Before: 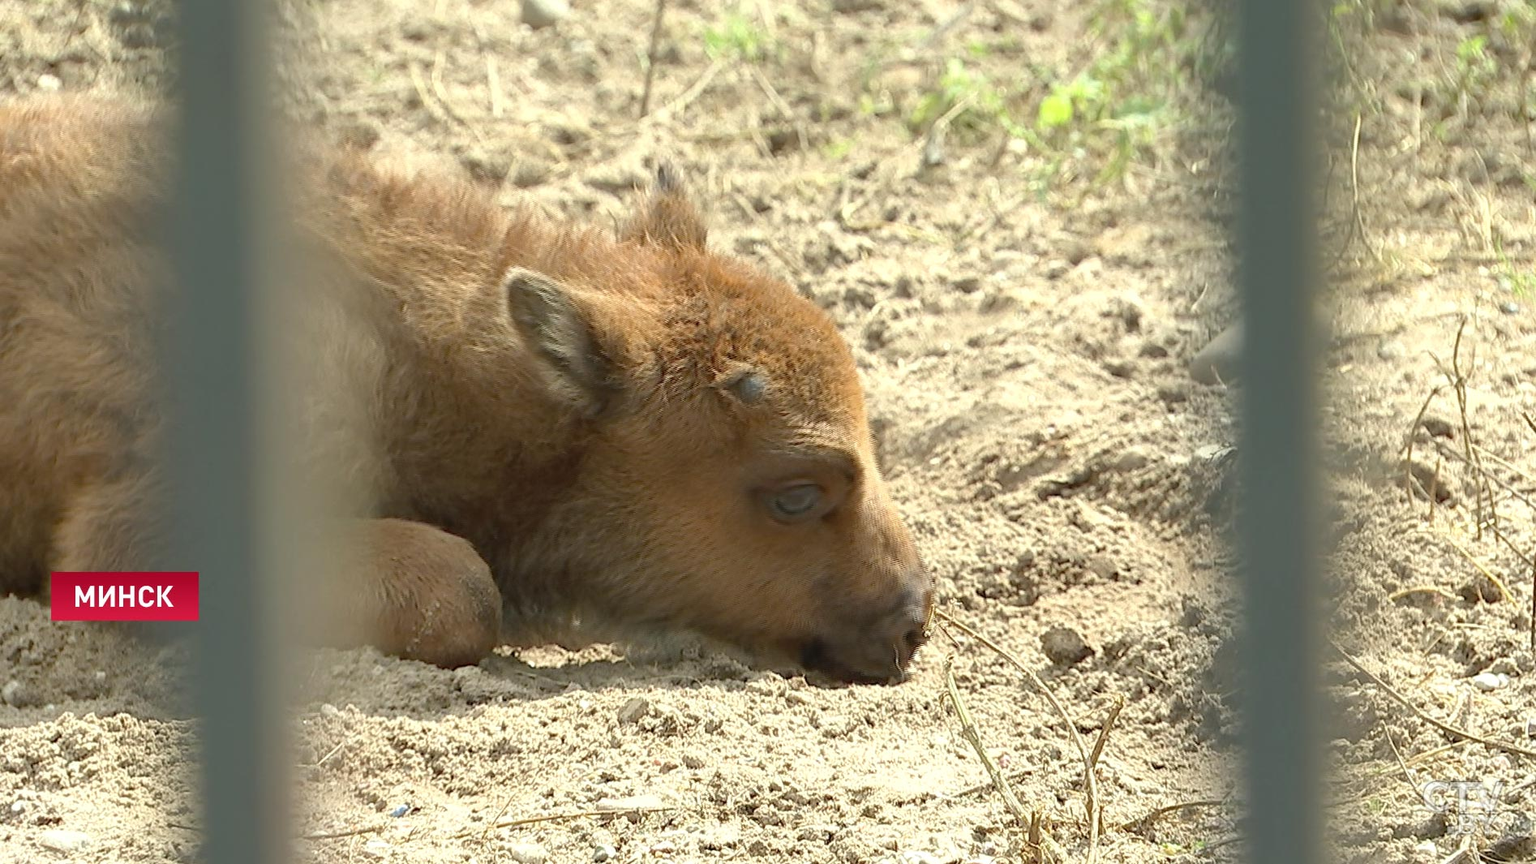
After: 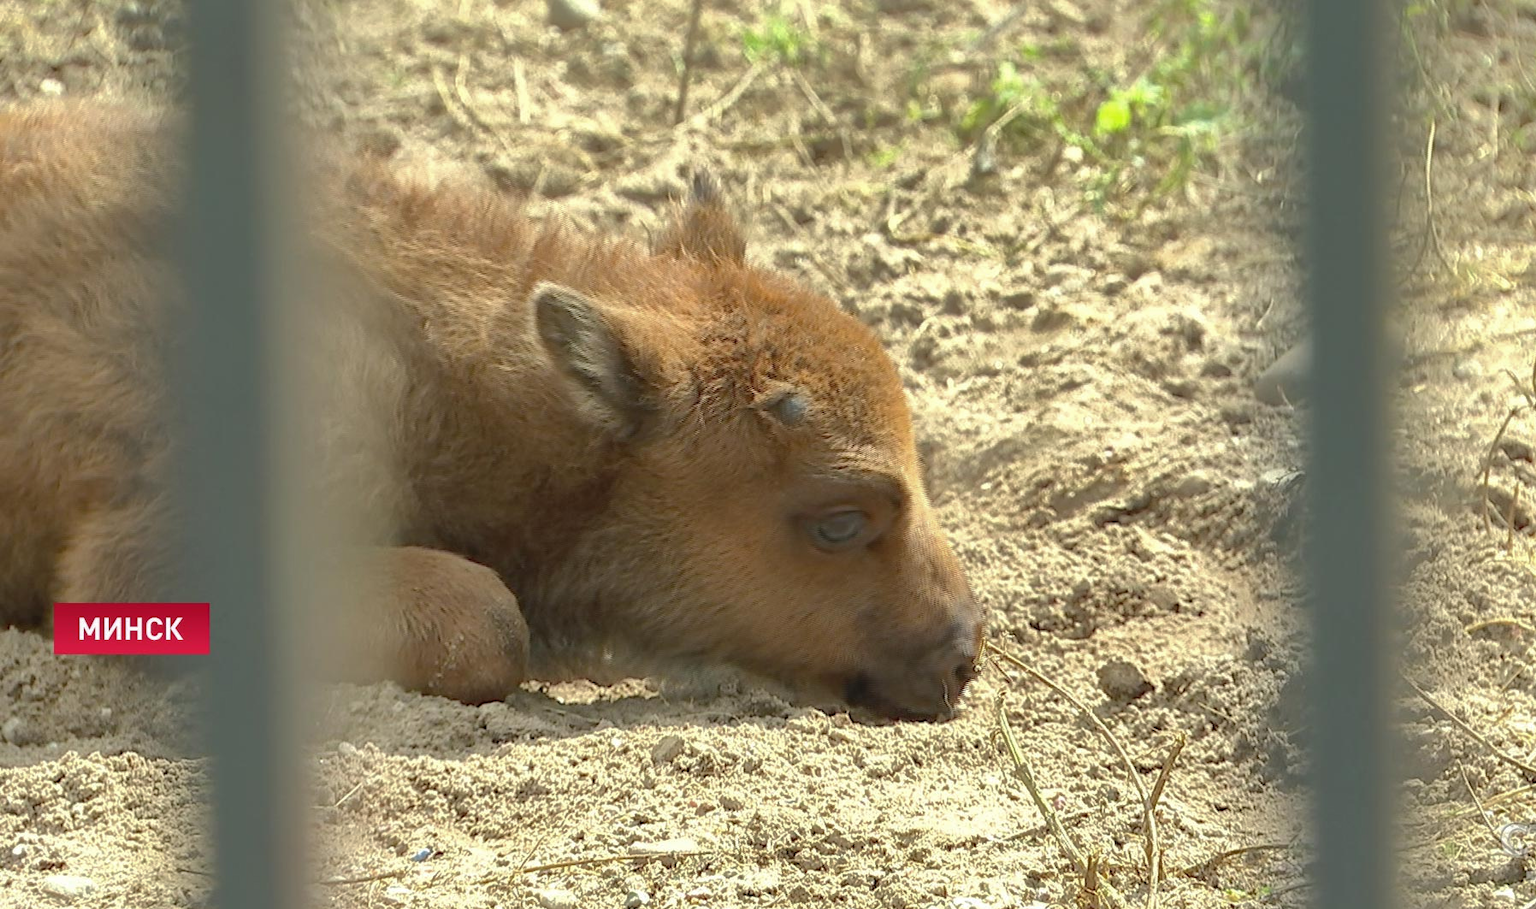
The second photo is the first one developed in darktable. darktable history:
crop and rotate: right 5.167%
shadows and highlights: shadows 40, highlights -60
